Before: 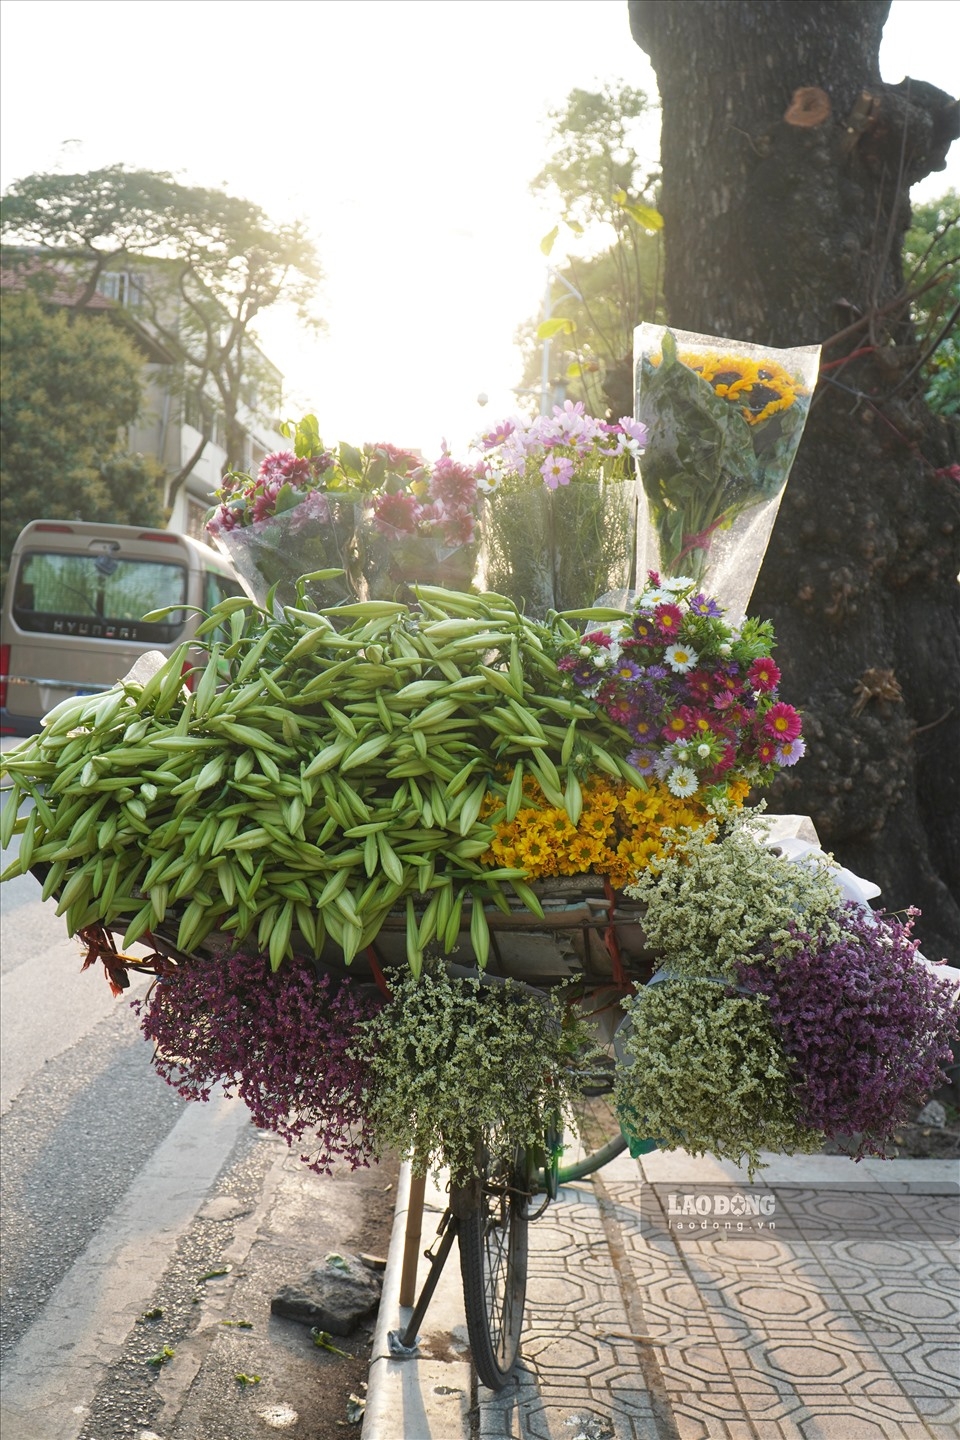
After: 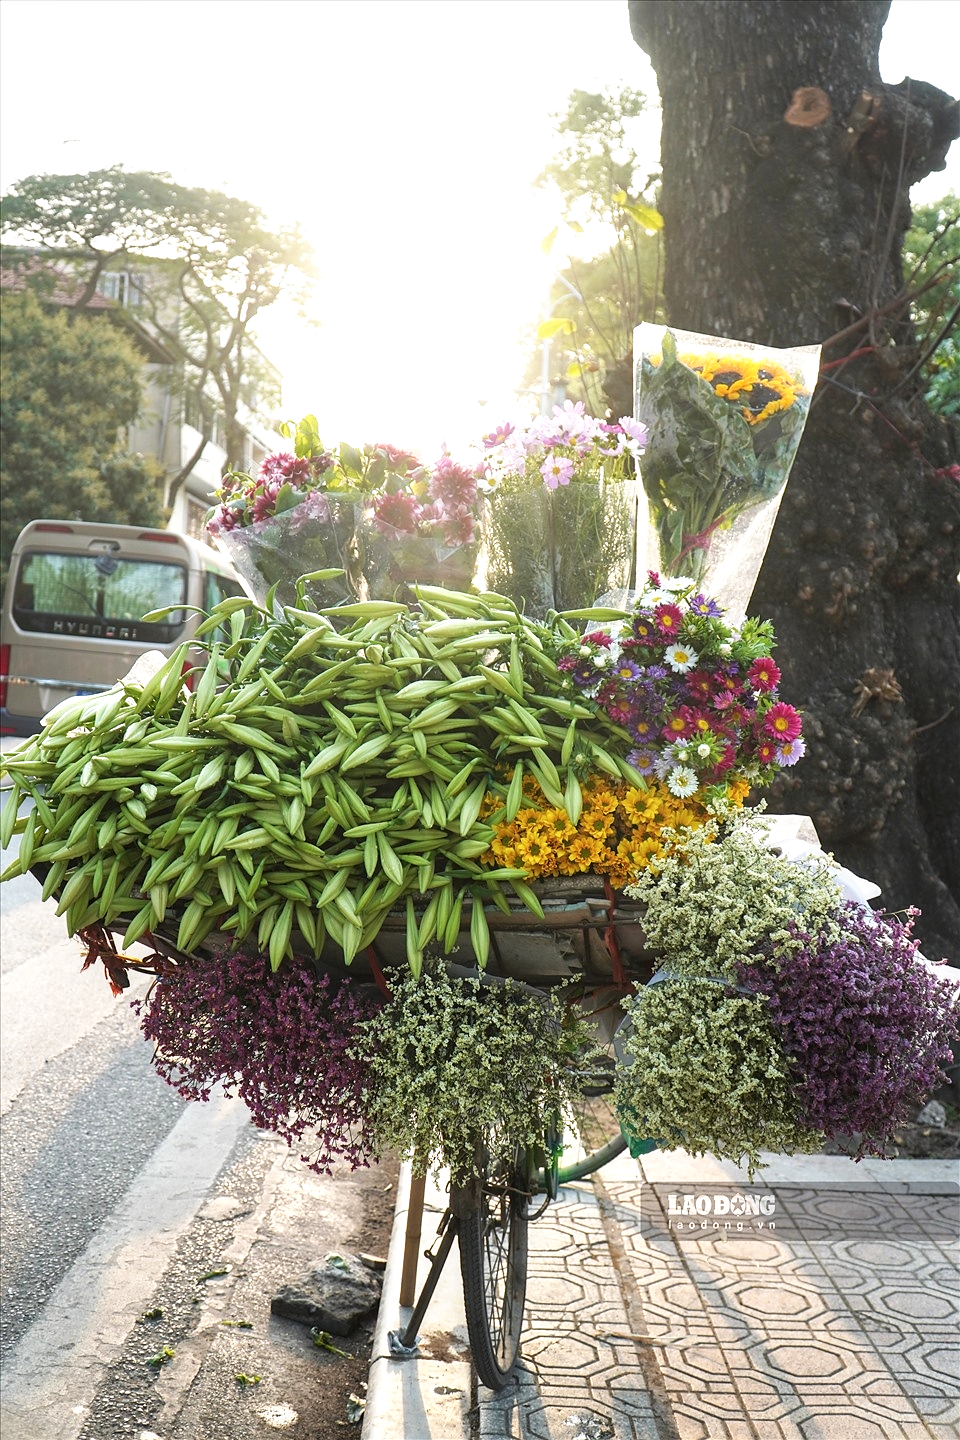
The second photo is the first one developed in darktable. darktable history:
sharpen: radius 1.037, threshold 0.929
exposure: black level correction -0.003, exposure 0.039 EV, compensate exposure bias true, compensate highlight preservation false
base curve: curves: ch0 [(0, 0) (0.688, 0.865) (1, 1)], preserve colors none
local contrast: highlights 28%, shadows 75%, midtone range 0.748
